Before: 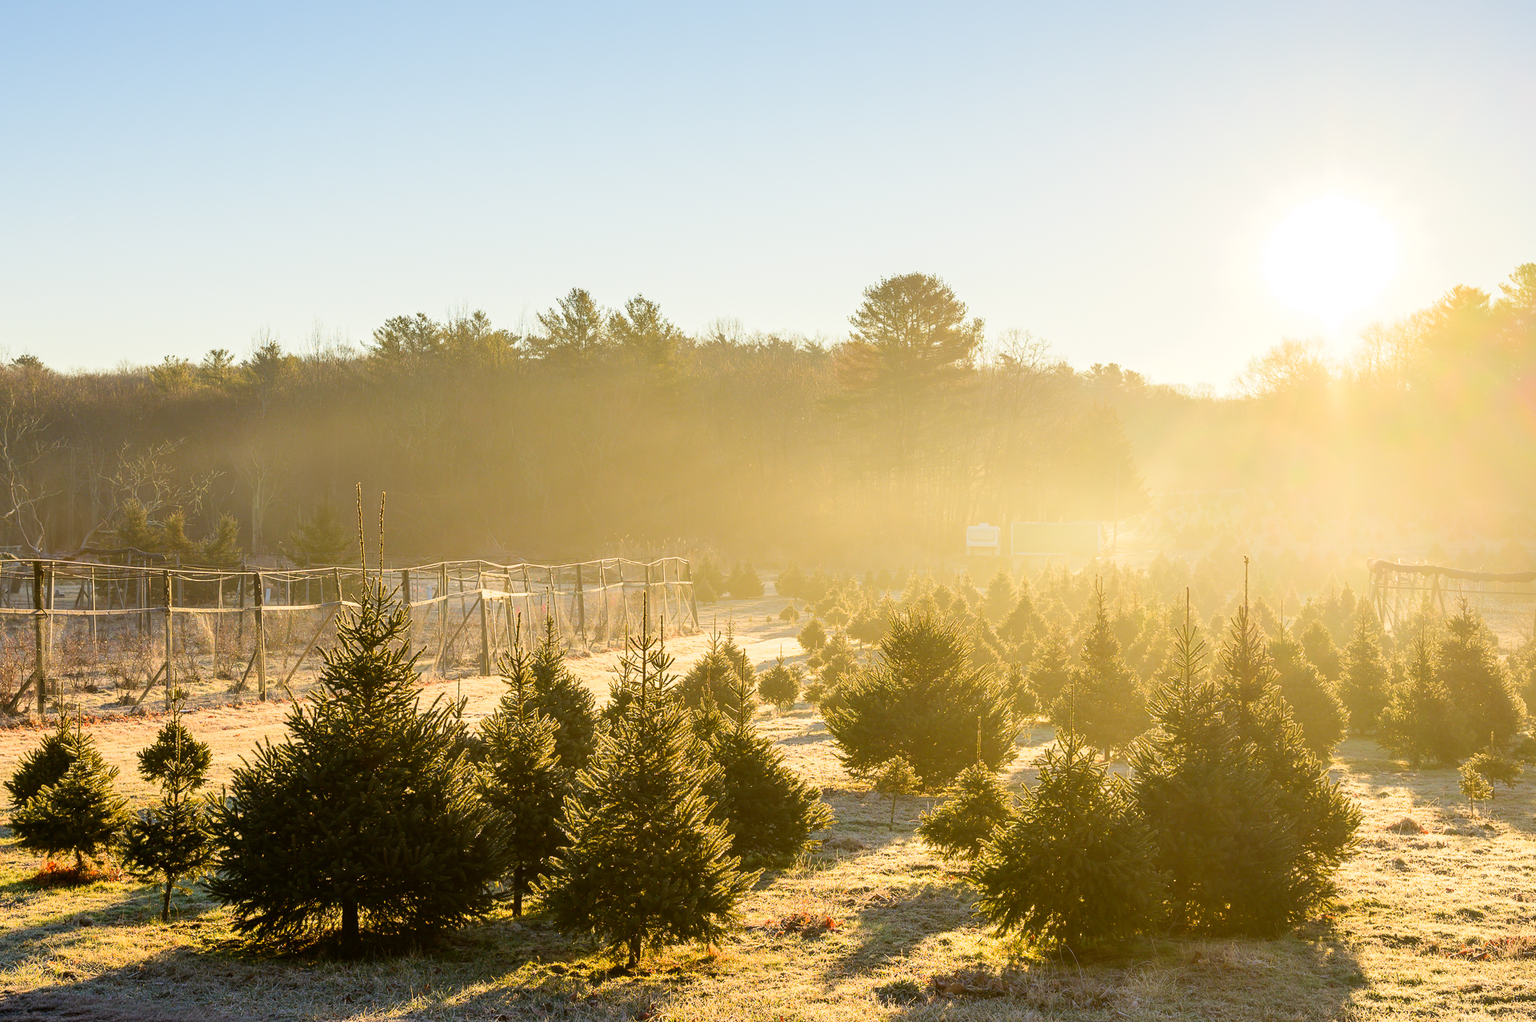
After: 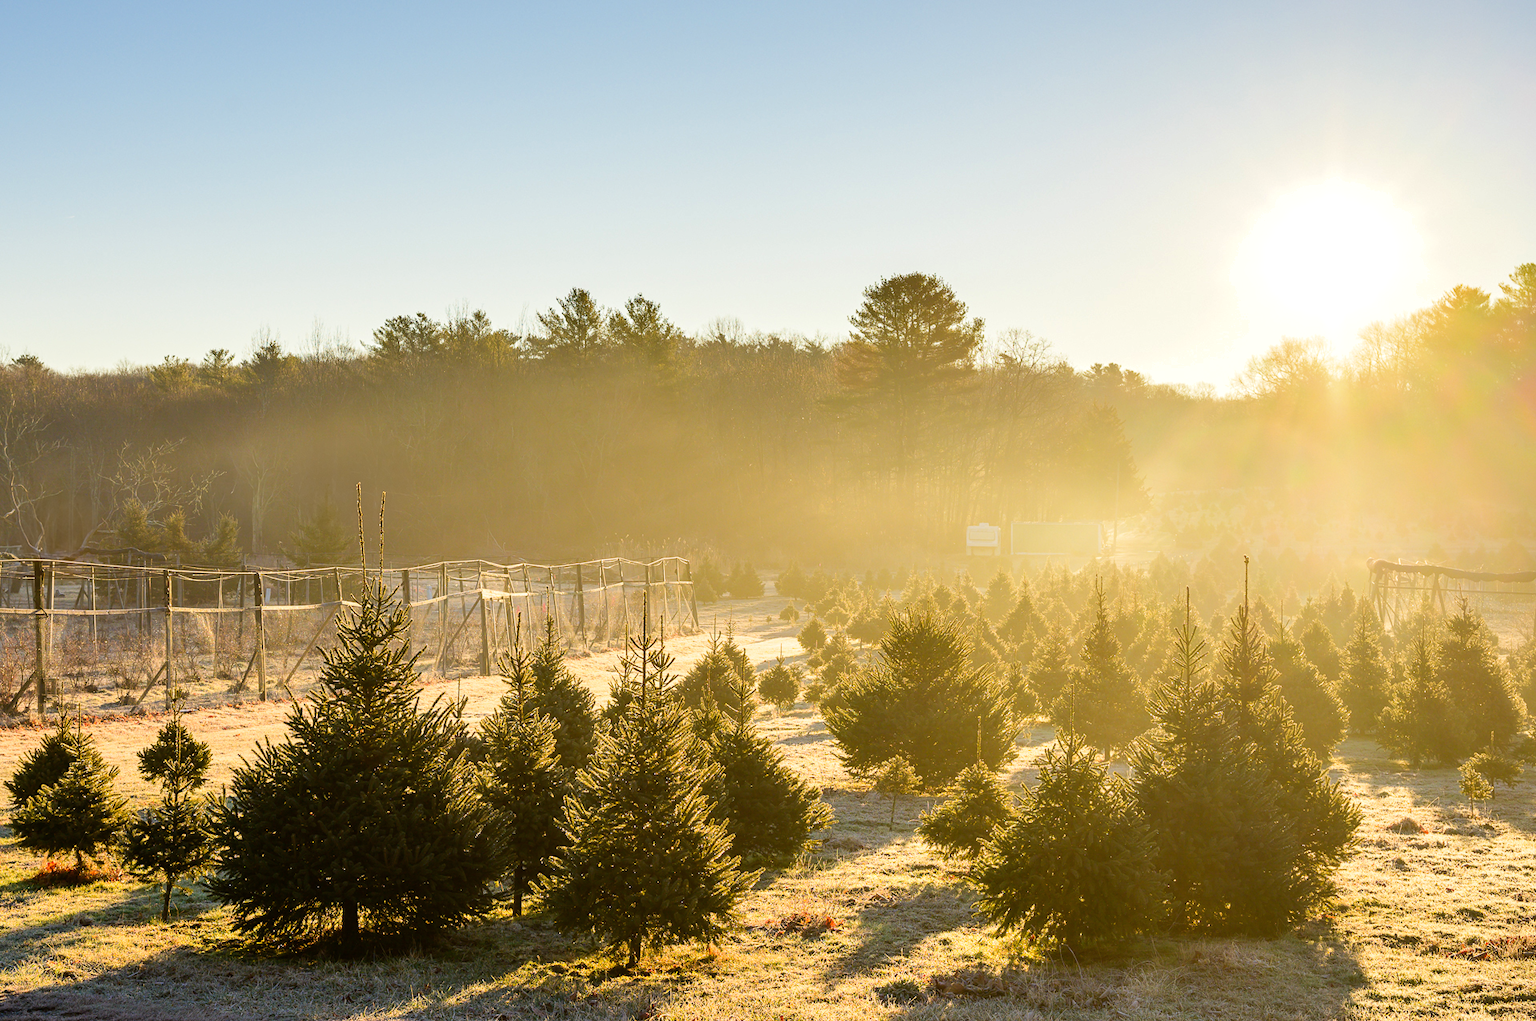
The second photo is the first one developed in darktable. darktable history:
shadows and highlights: shadows 12, white point adjustment 1.2, soften with gaussian
exposure: compensate highlight preservation false
